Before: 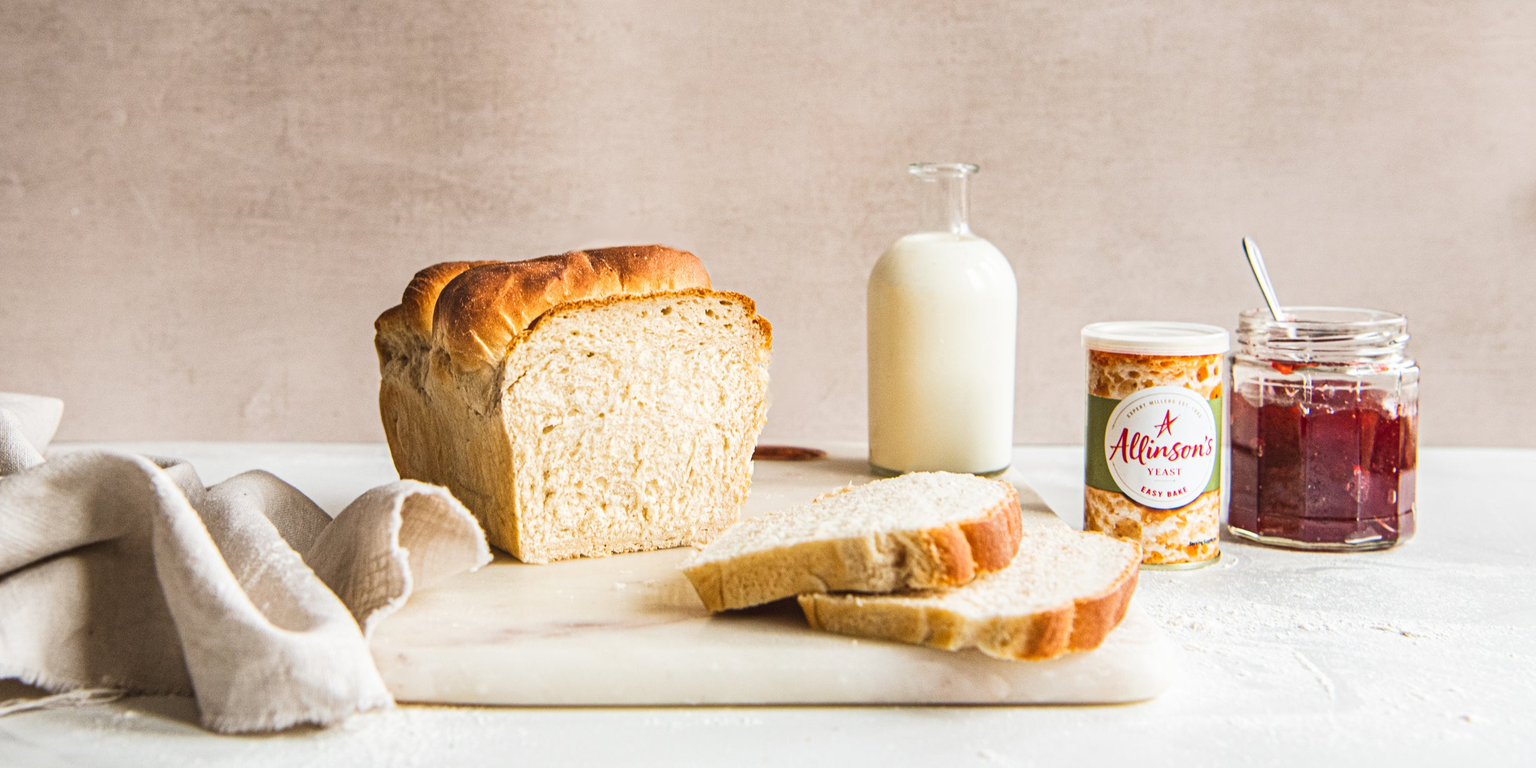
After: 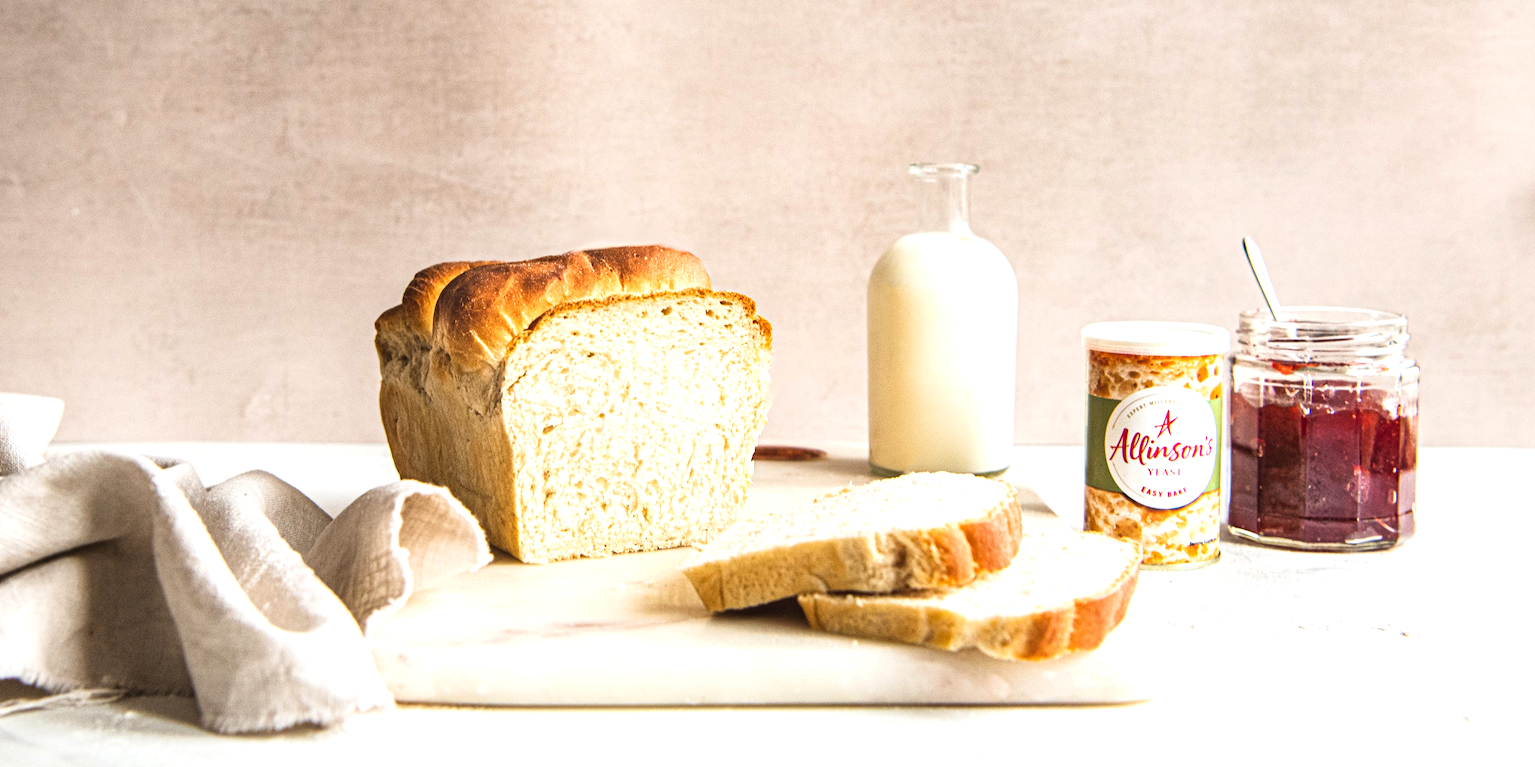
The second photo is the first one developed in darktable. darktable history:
sharpen: radius 2.921, amount 0.863, threshold 47.365
tone equalizer: -8 EV -0.446 EV, -7 EV -0.361 EV, -6 EV -0.332 EV, -5 EV -0.248 EV, -3 EV 0.219 EV, -2 EV 0.352 EV, -1 EV 0.414 EV, +0 EV 0.439 EV, mask exposure compensation -0.502 EV
